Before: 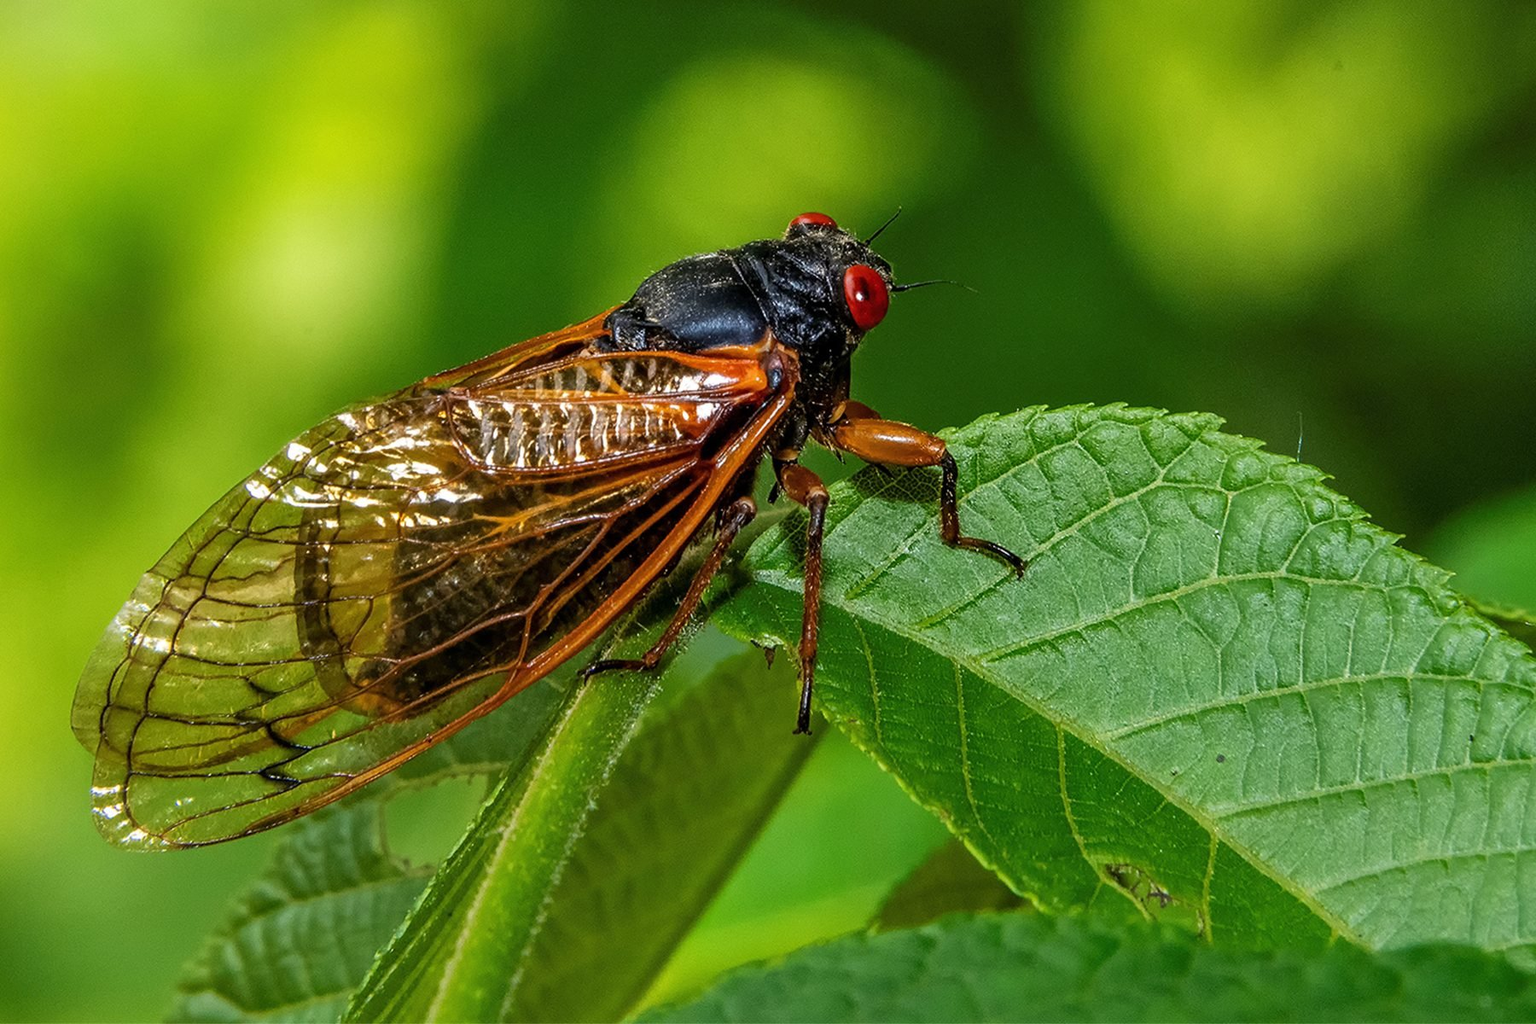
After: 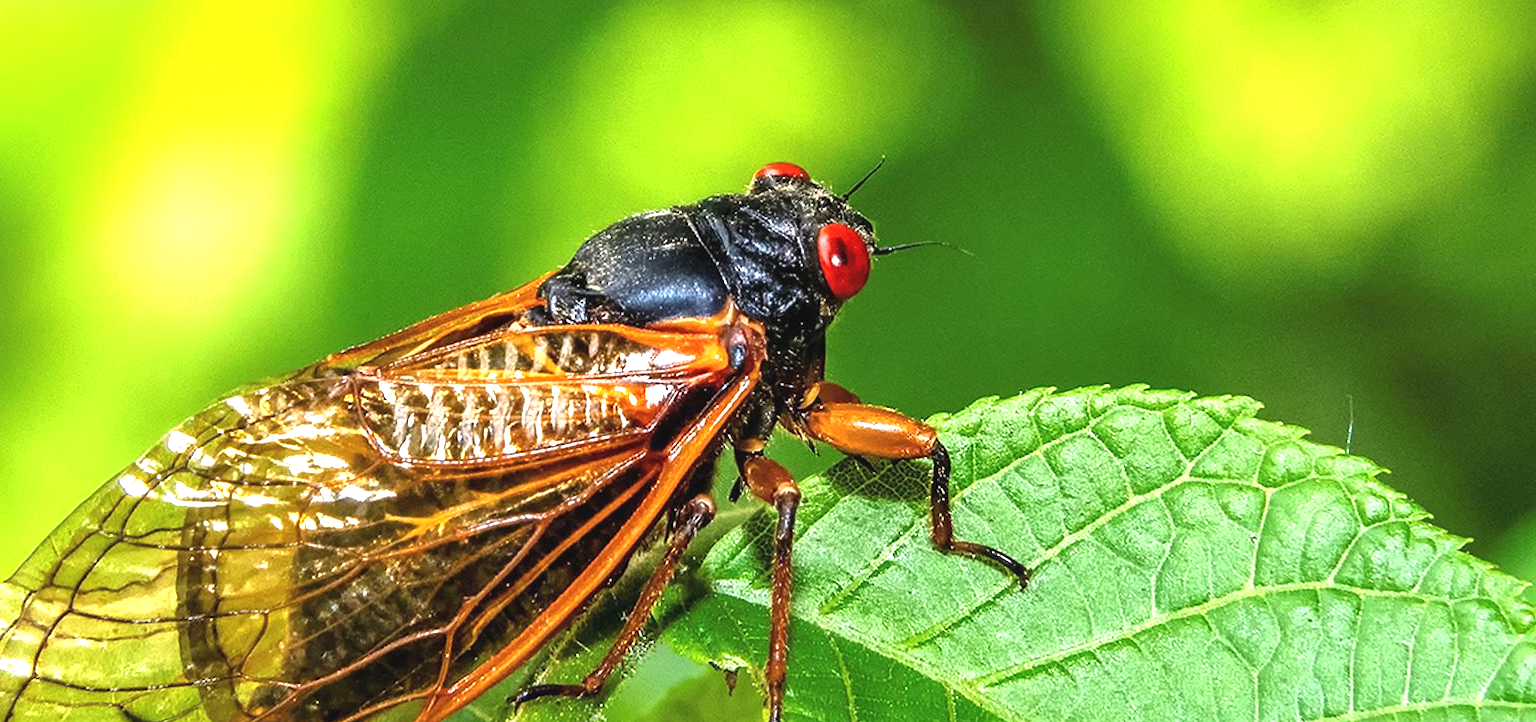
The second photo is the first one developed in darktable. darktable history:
crop and rotate: left 9.345%, top 7.22%, right 4.982%, bottom 32.331%
exposure: black level correction -0.002, exposure 1.35 EV, compensate highlight preservation false
